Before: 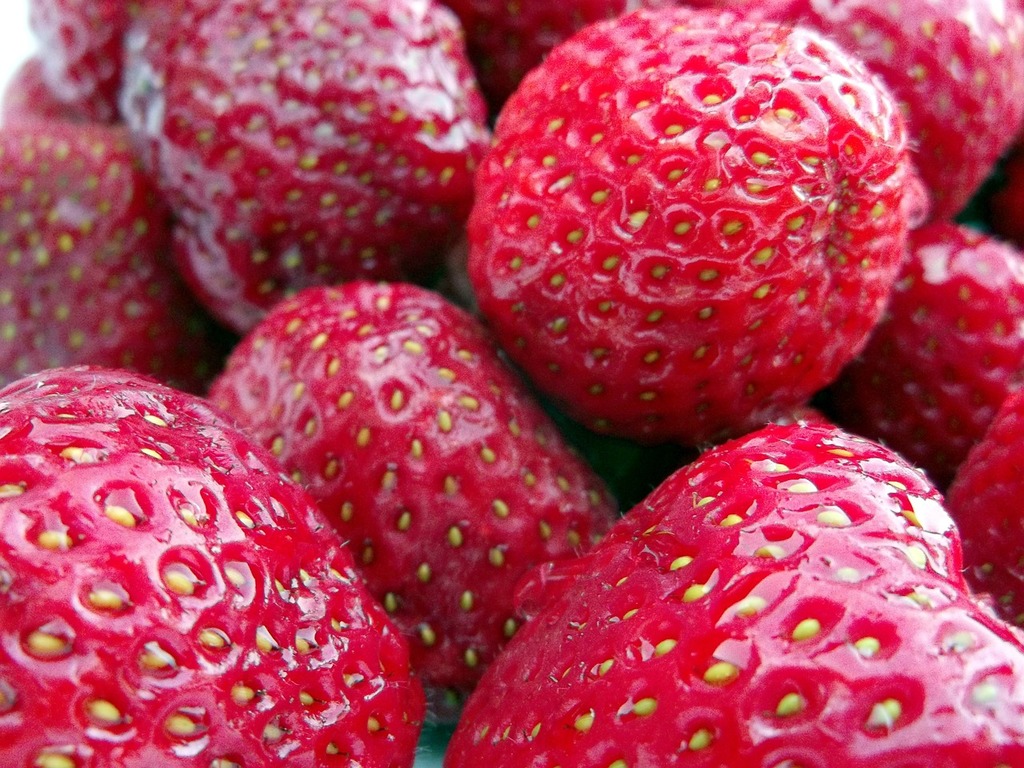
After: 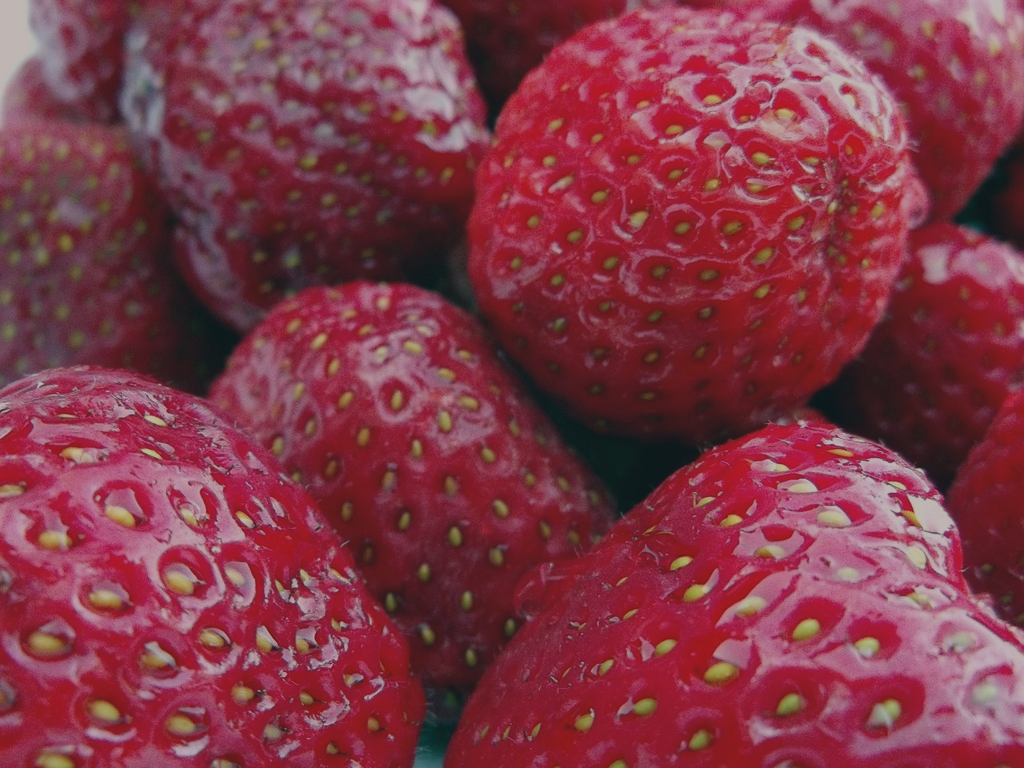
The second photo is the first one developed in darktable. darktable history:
exposure: black level correction -0.017, exposure -1.073 EV, compensate exposure bias true, compensate highlight preservation false
color correction: highlights a* 5.41, highlights b* 5.28, shadows a* -4.44, shadows b* -5.15
